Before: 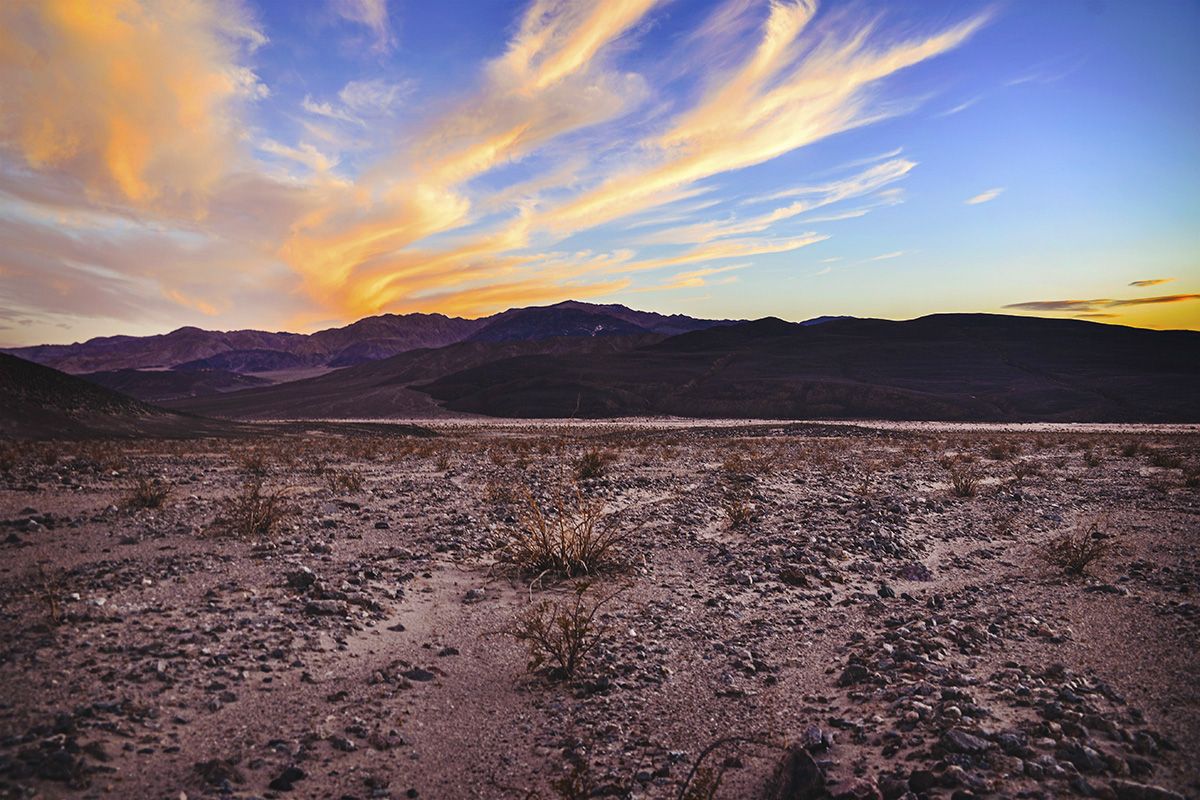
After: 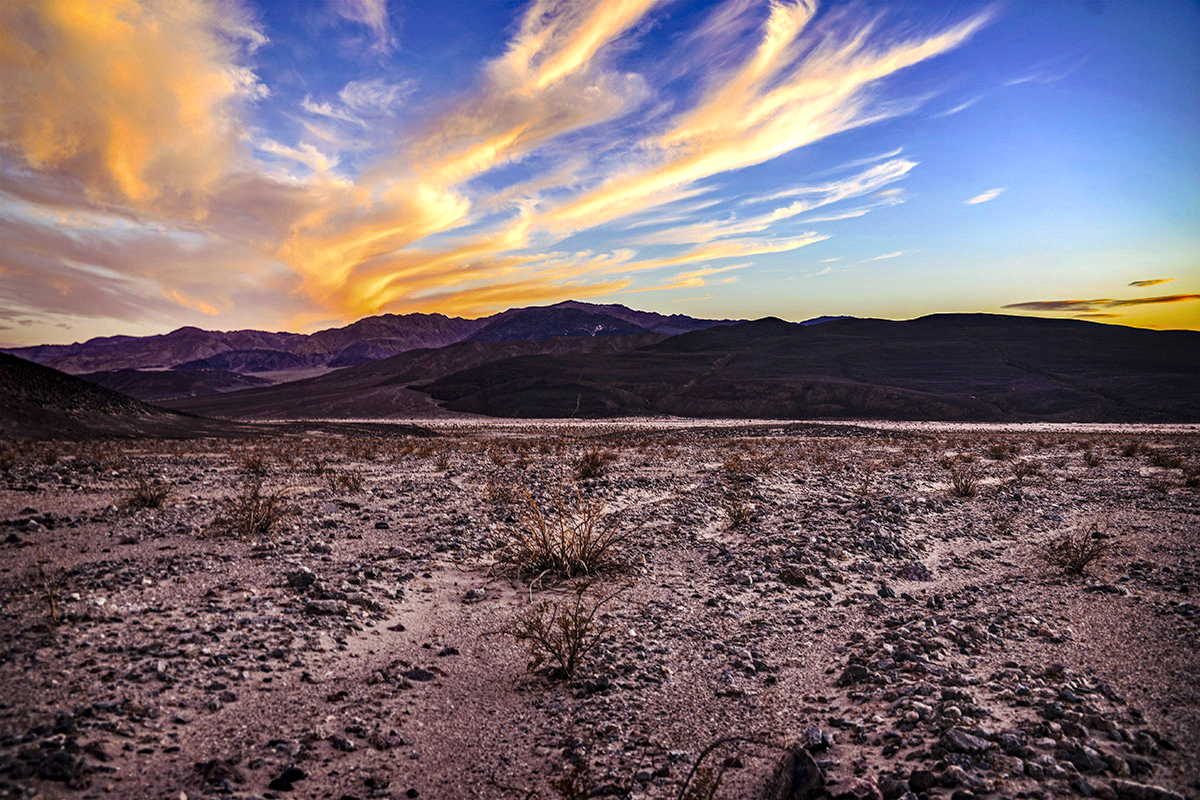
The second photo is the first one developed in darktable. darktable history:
local contrast: detail 150%
haze removal: strength 0.29, distance 0.25, compatibility mode true, adaptive false
exposure: compensate highlight preservation false
shadows and highlights: shadows 32, highlights -32, soften with gaussian
